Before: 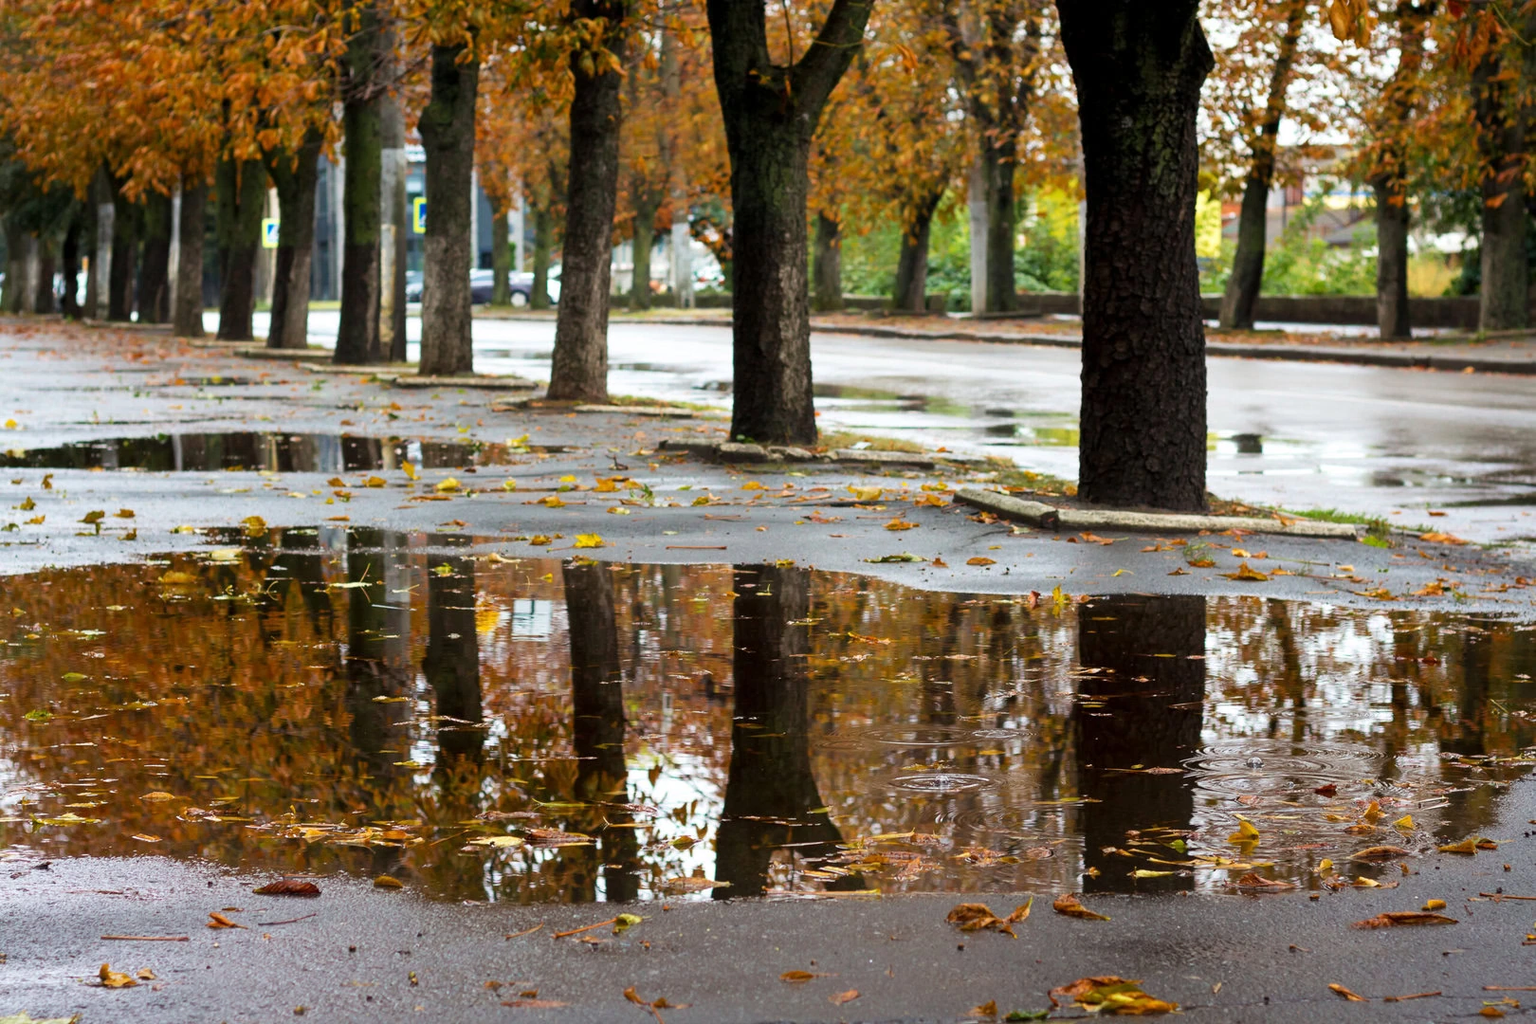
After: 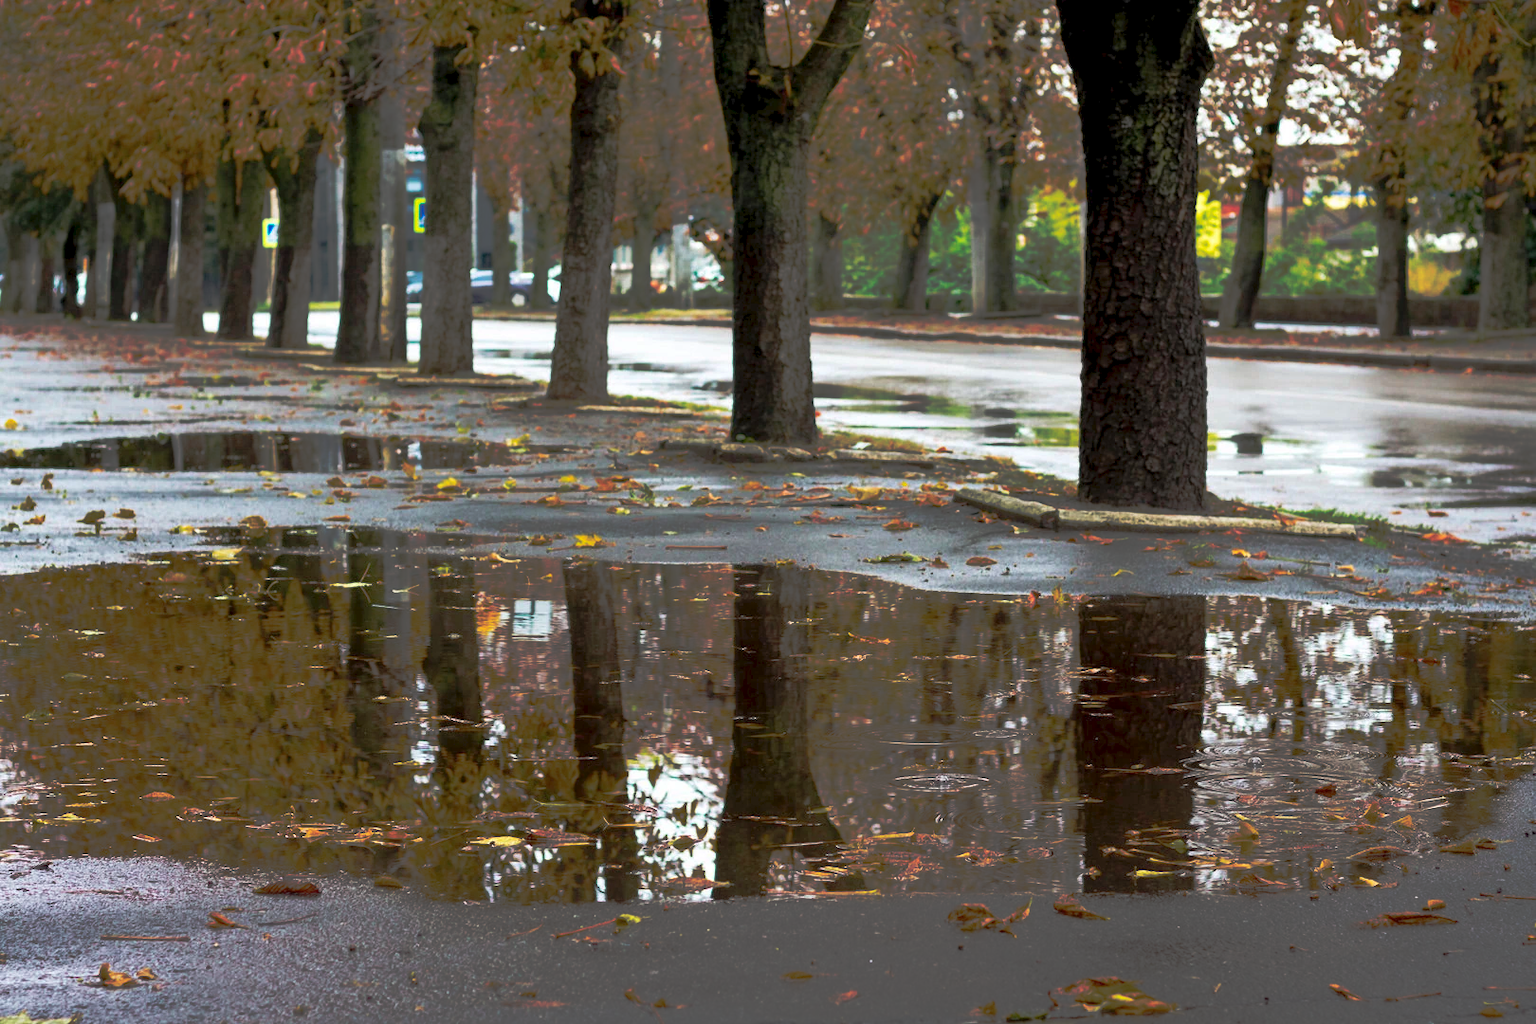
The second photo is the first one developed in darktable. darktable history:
tone curve: curves: ch0 [(0, 0) (0.003, 0.032) (0.53, 0.368) (0.901, 0.866) (1, 1)], preserve colors none
exposure: black level correction 0.001, compensate highlight preservation false
color balance: input saturation 99%
shadows and highlights: shadows 25, highlights -48, soften with gaussian
